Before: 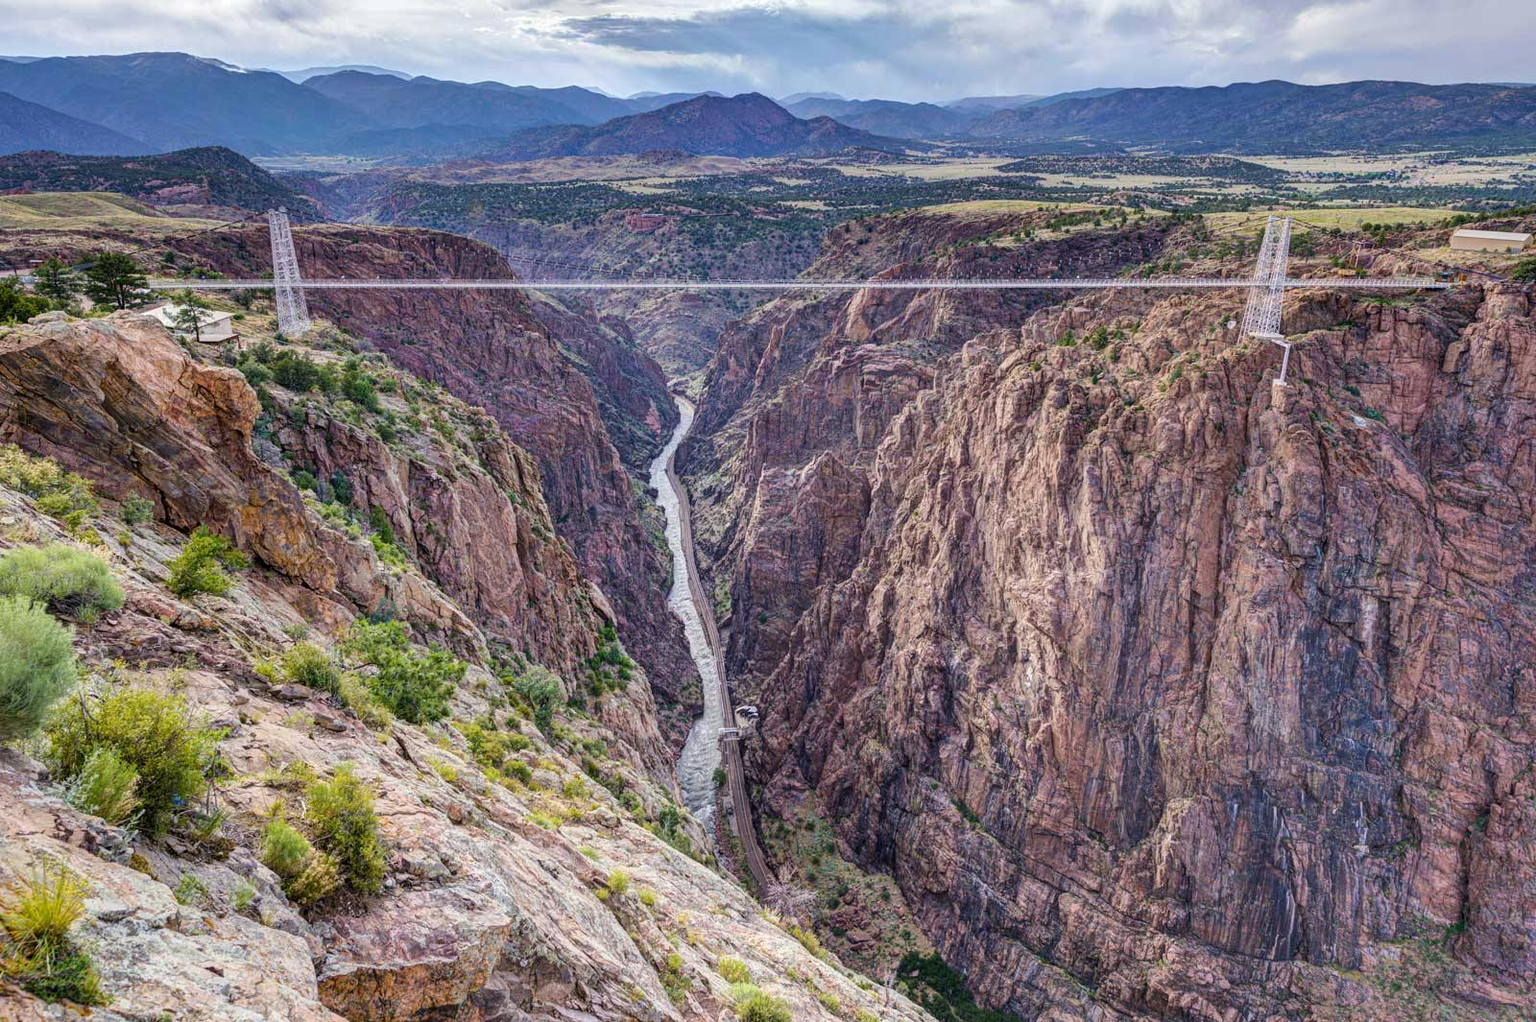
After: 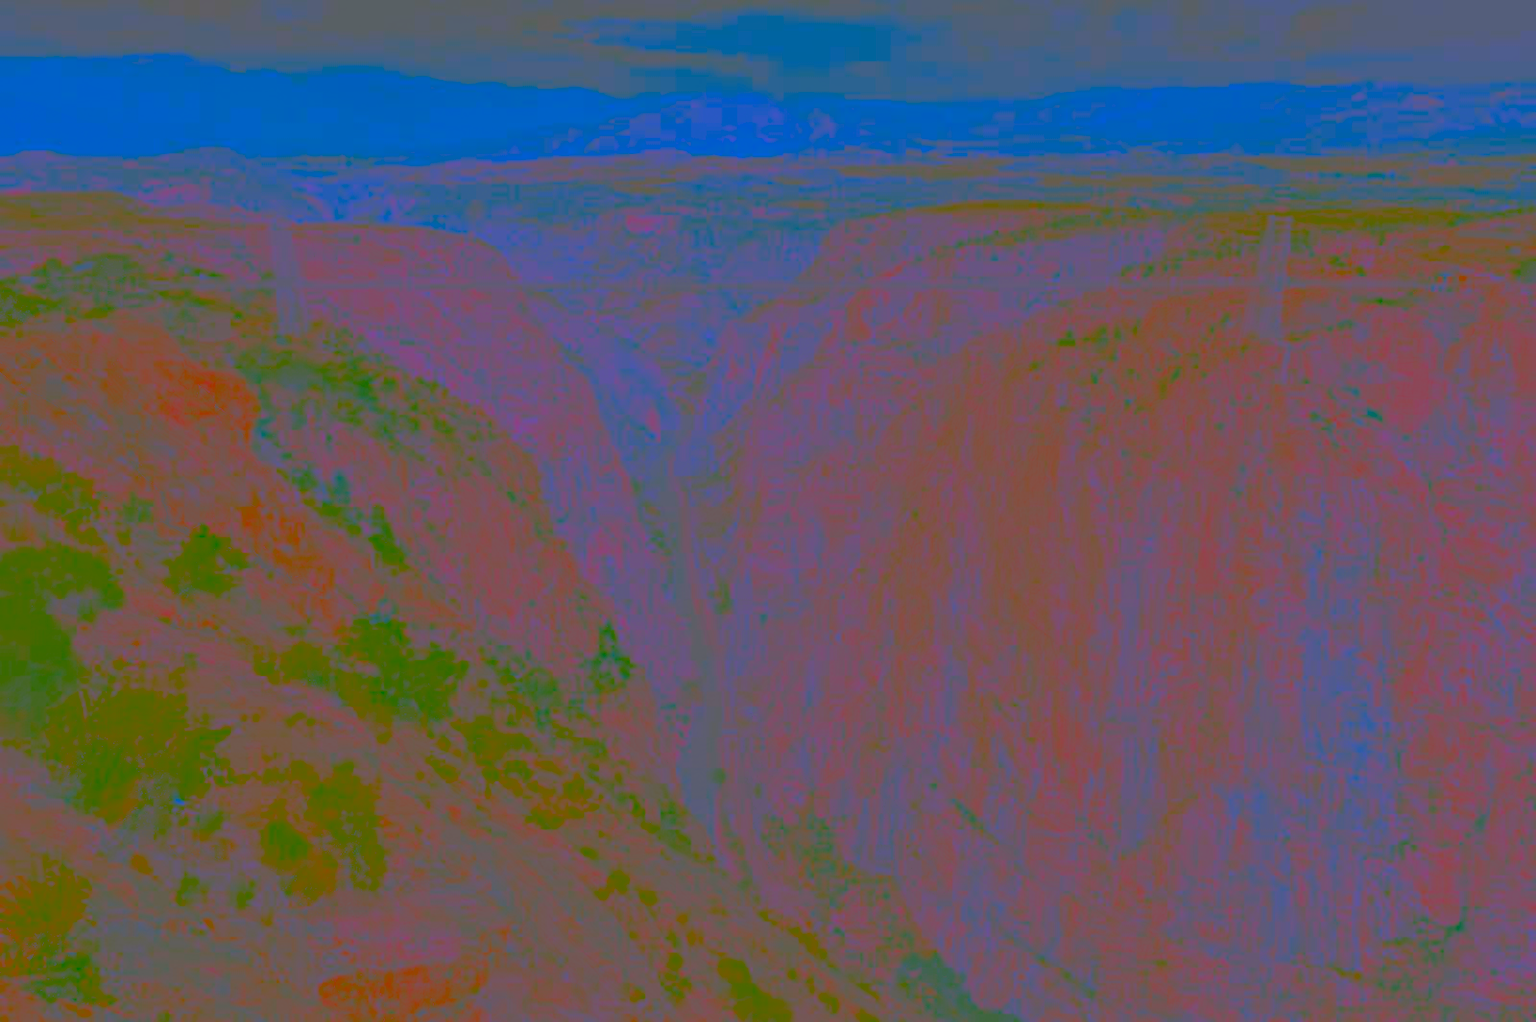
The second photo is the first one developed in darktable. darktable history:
exposure: compensate highlight preservation false
local contrast: mode bilateral grid, contrast 25, coarseness 60, detail 151%, midtone range 0.2
contrast brightness saturation: contrast -0.99, brightness -0.17, saturation 0.75
